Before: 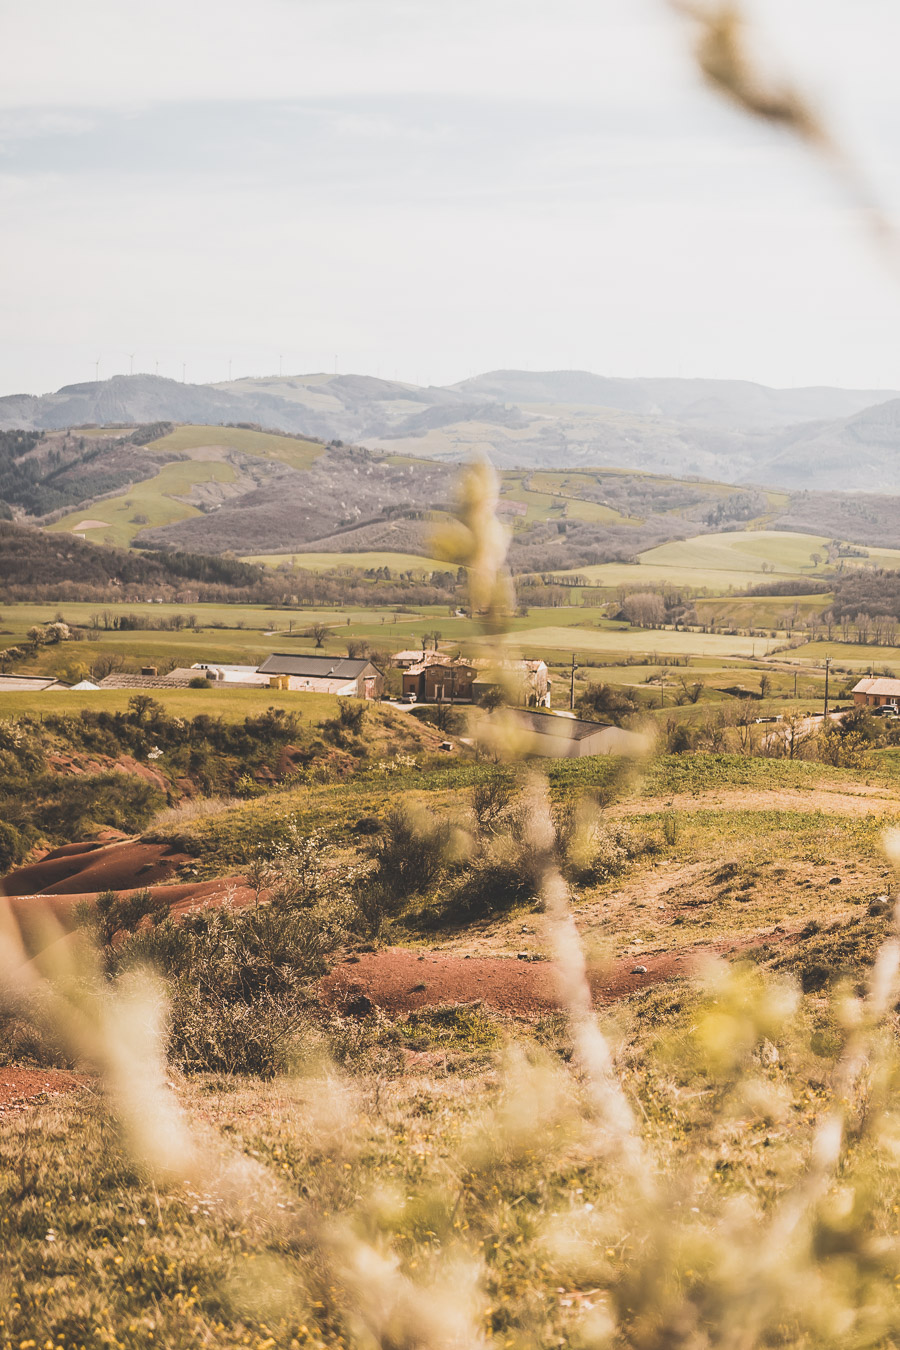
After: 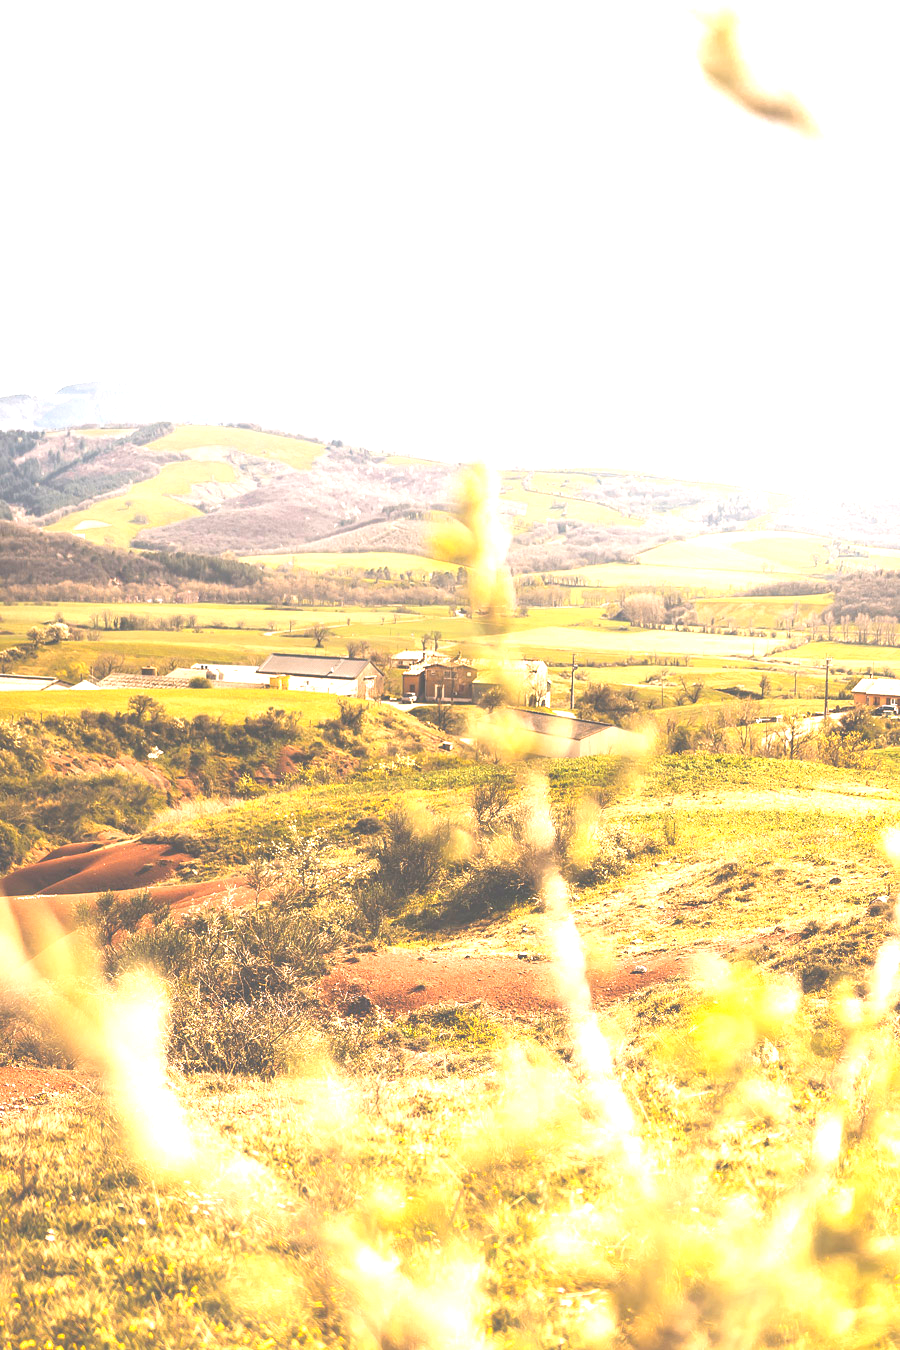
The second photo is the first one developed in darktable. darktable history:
exposure: black level correction 0, exposure 1.444 EV, compensate exposure bias true, compensate highlight preservation false
contrast brightness saturation: contrast -0.187, saturation 0.187
shadows and highlights: radius 110.02, shadows 51.65, white point adjustment 9.13, highlights -4.78, soften with gaussian
